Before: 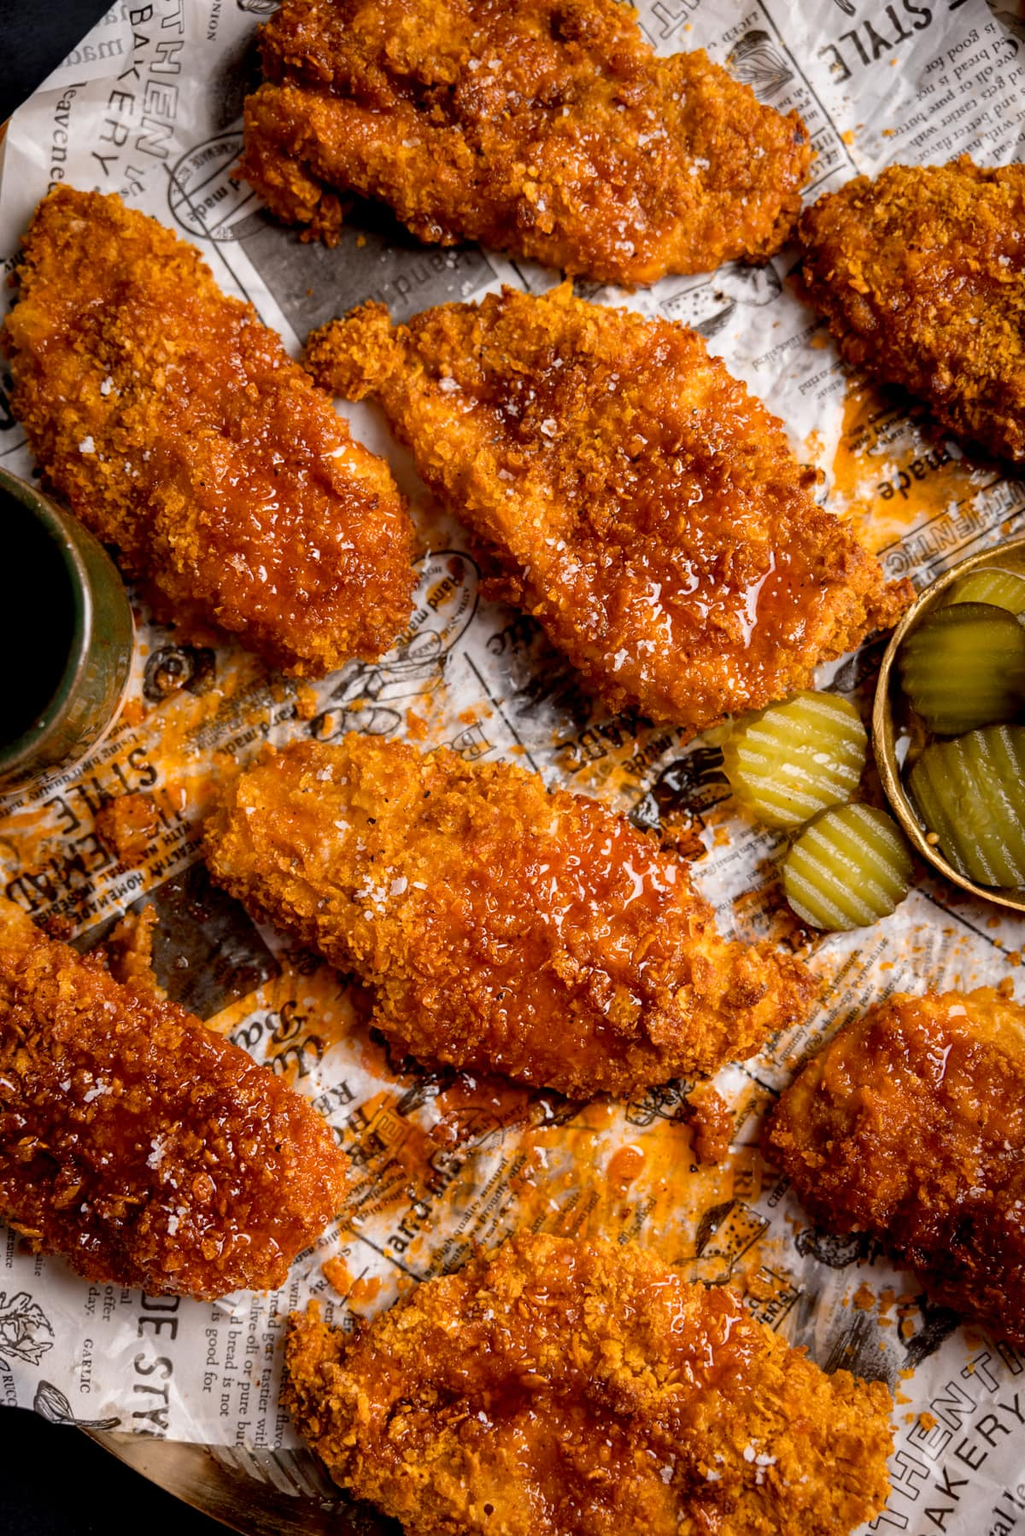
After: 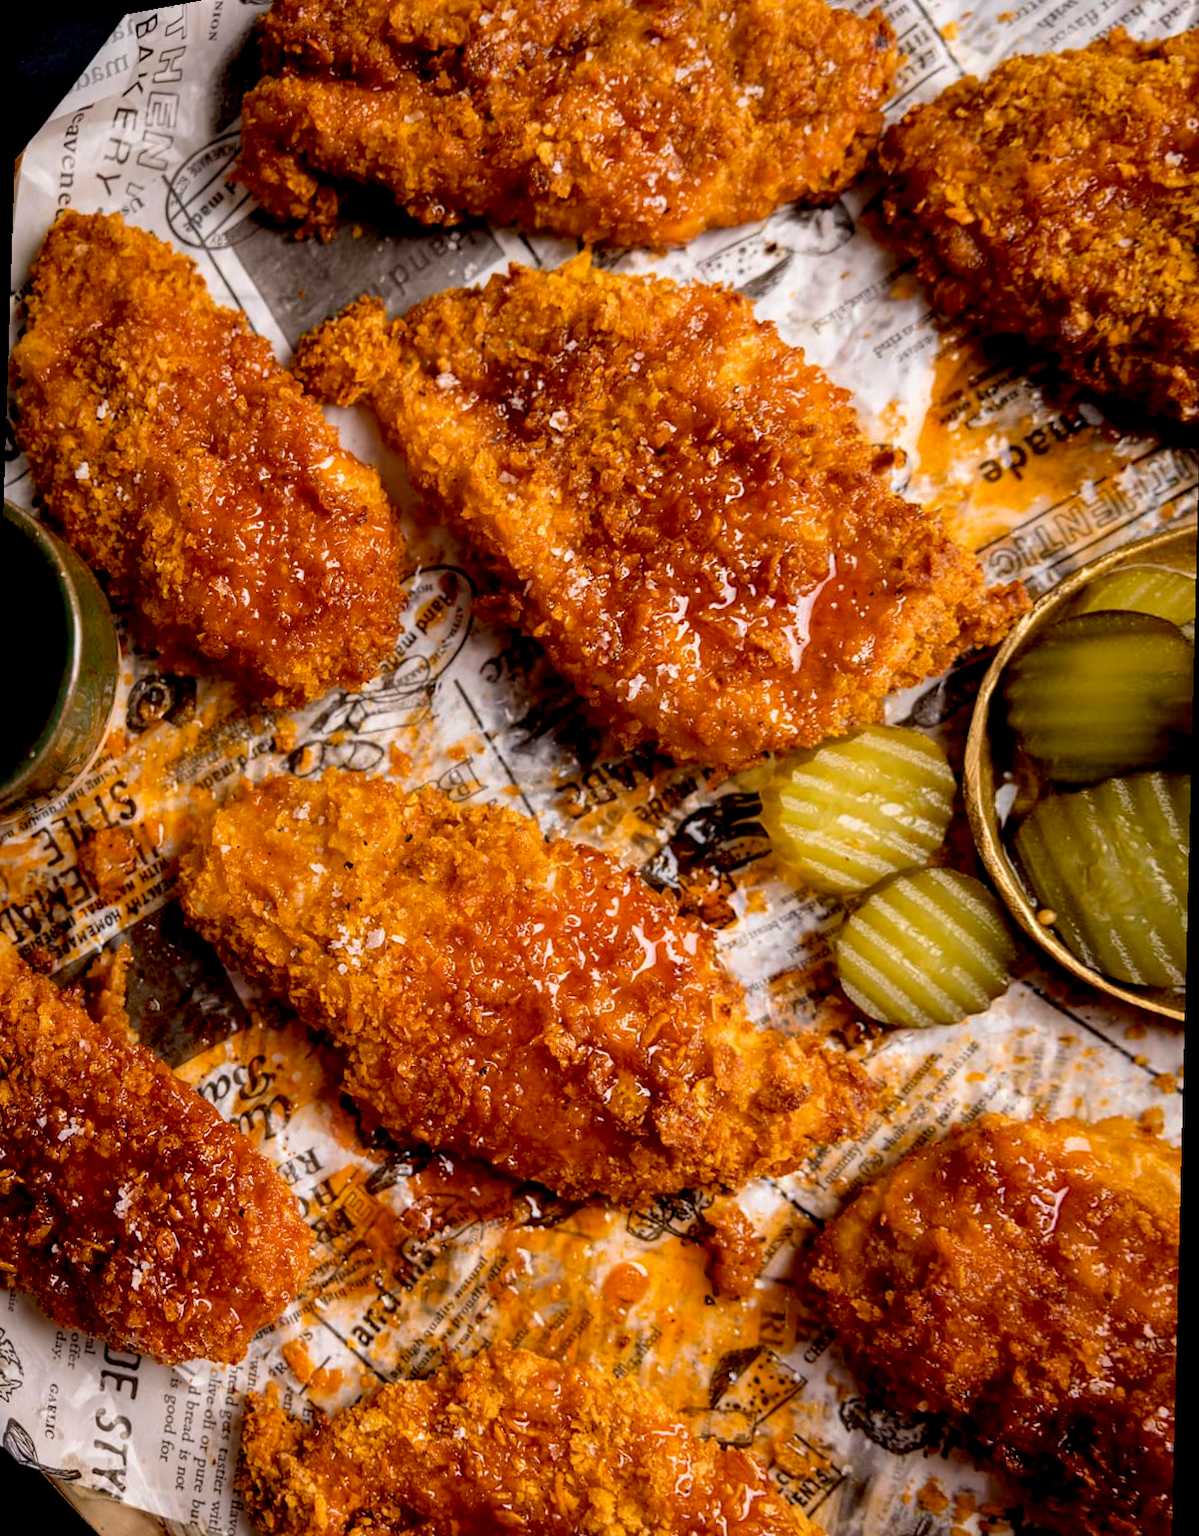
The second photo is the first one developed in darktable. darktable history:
exposure: black level correction 0.007, compensate highlight preservation false
shadows and highlights: shadows 20.55, highlights -20.99, soften with gaussian
velvia: on, module defaults
rotate and perspective: rotation 1.69°, lens shift (vertical) -0.023, lens shift (horizontal) -0.291, crop left 0.025, crop right 0.988, crop top 0.092, crop bottom 0.842
